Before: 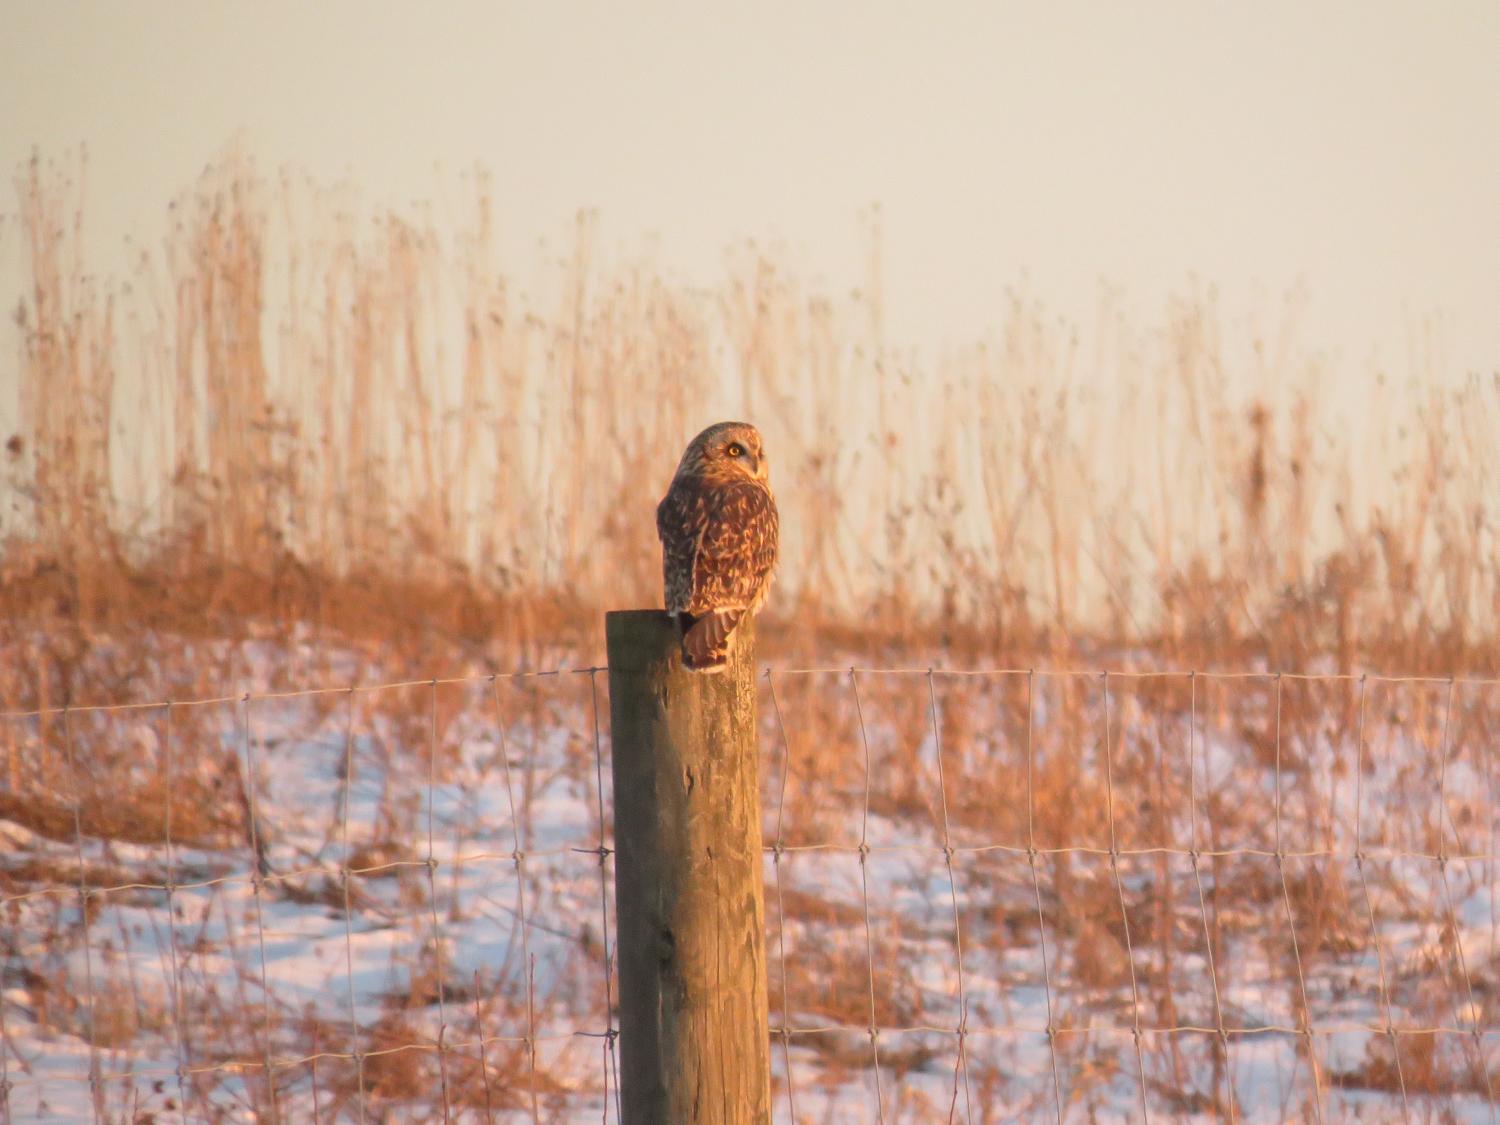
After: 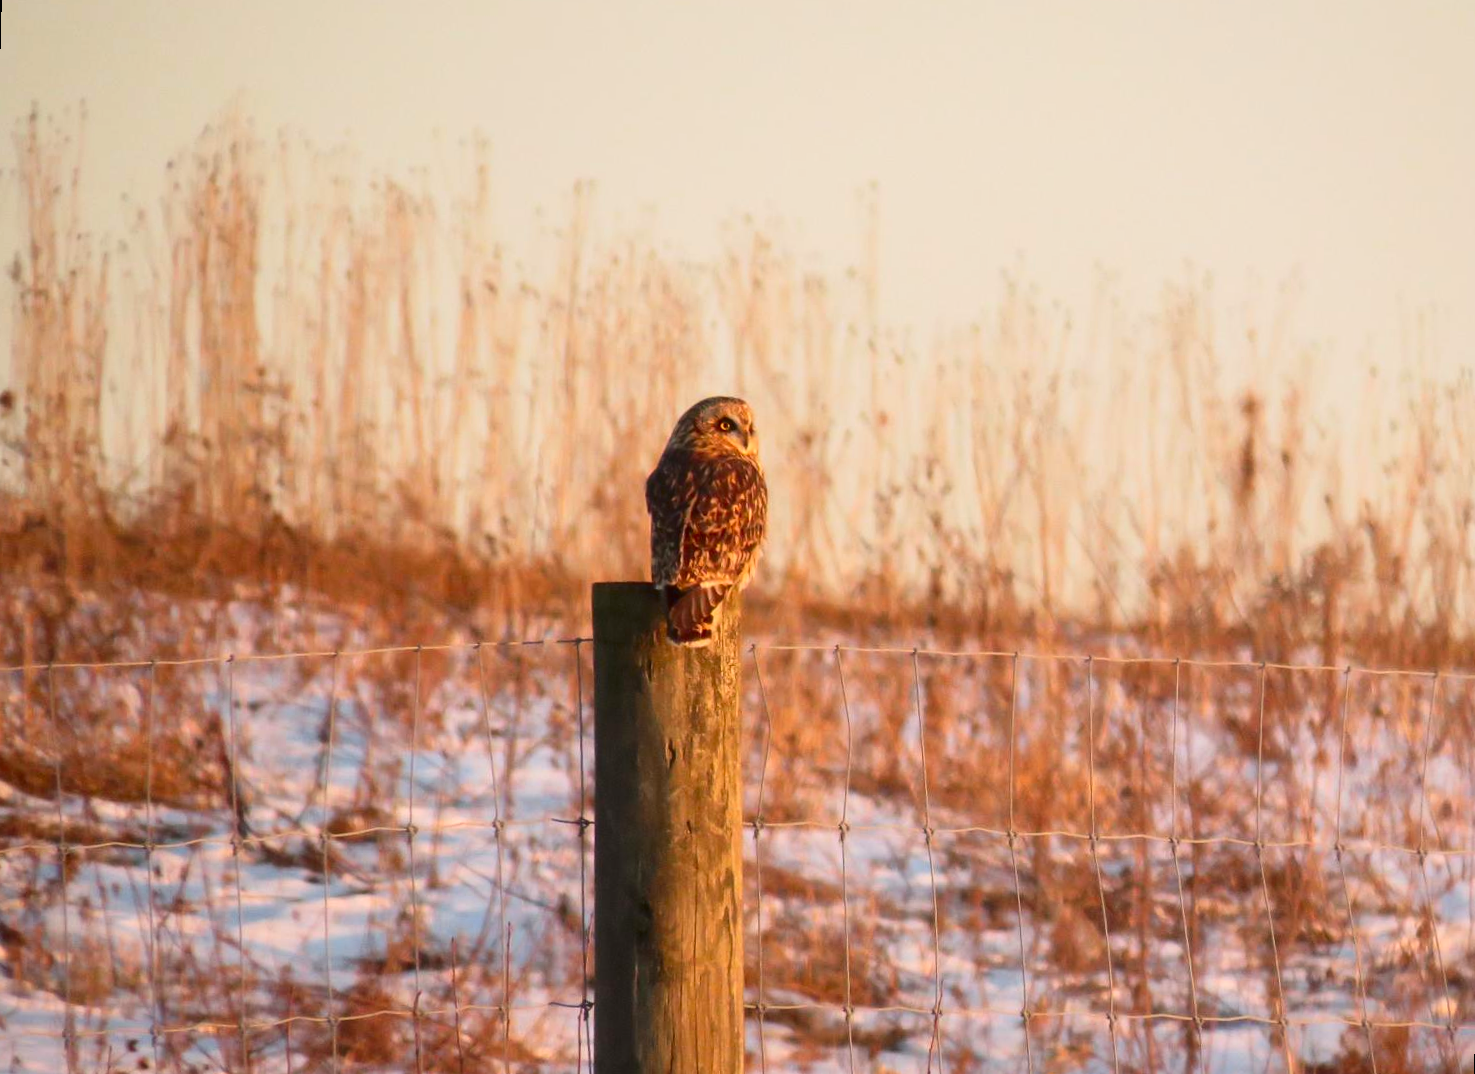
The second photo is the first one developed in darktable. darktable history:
rotate and perspective: rotation 1.57°, crop left 0.018, crop right 0.982, crop top 0.039, crop bottom 0.961
contrast brightness saturation: contrast 0.19, brightness -0.11, saturation 0.21
